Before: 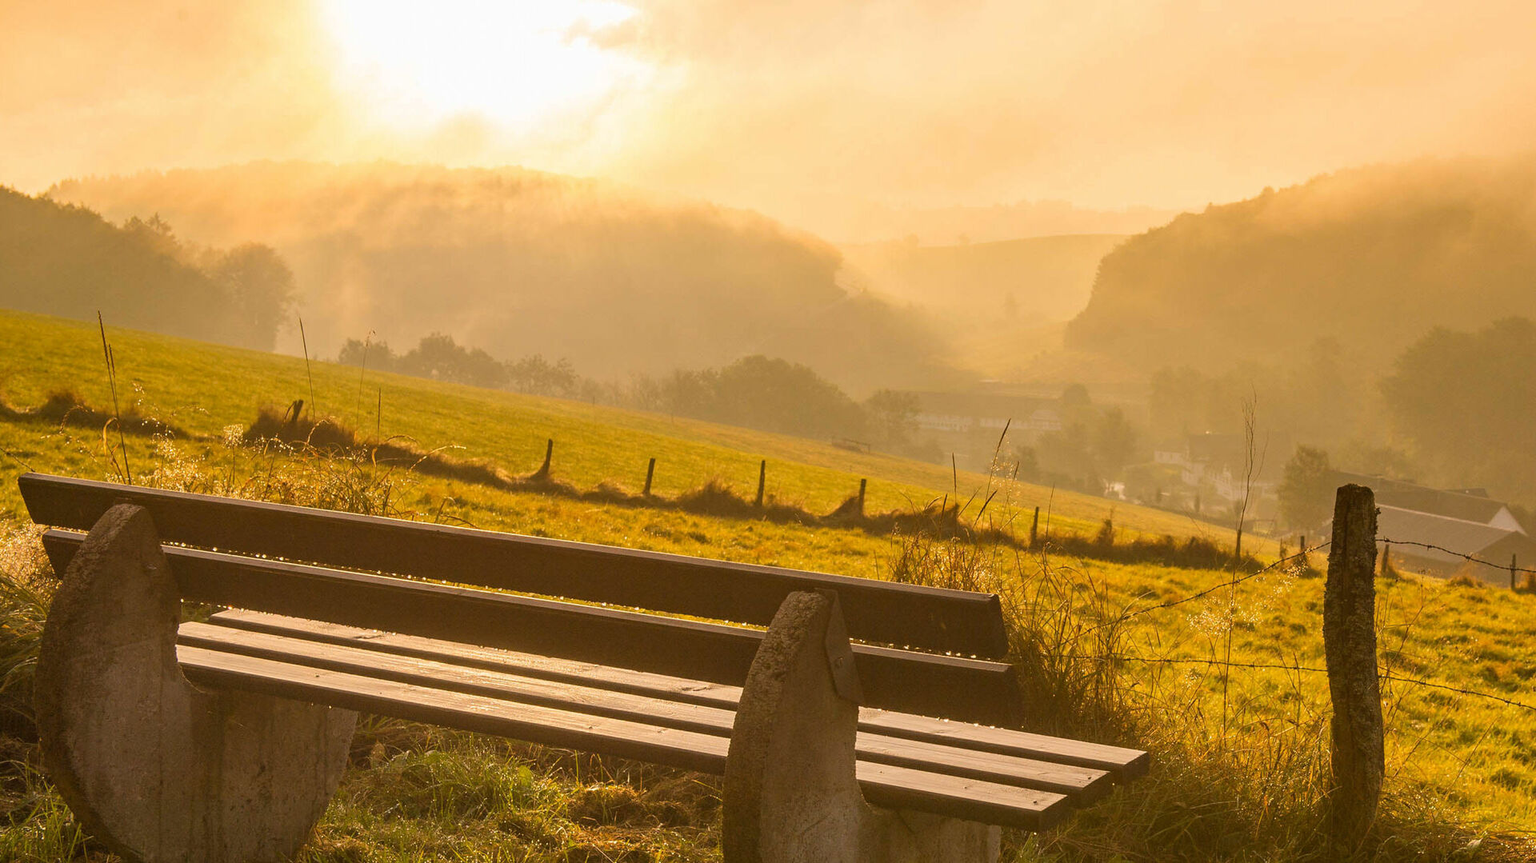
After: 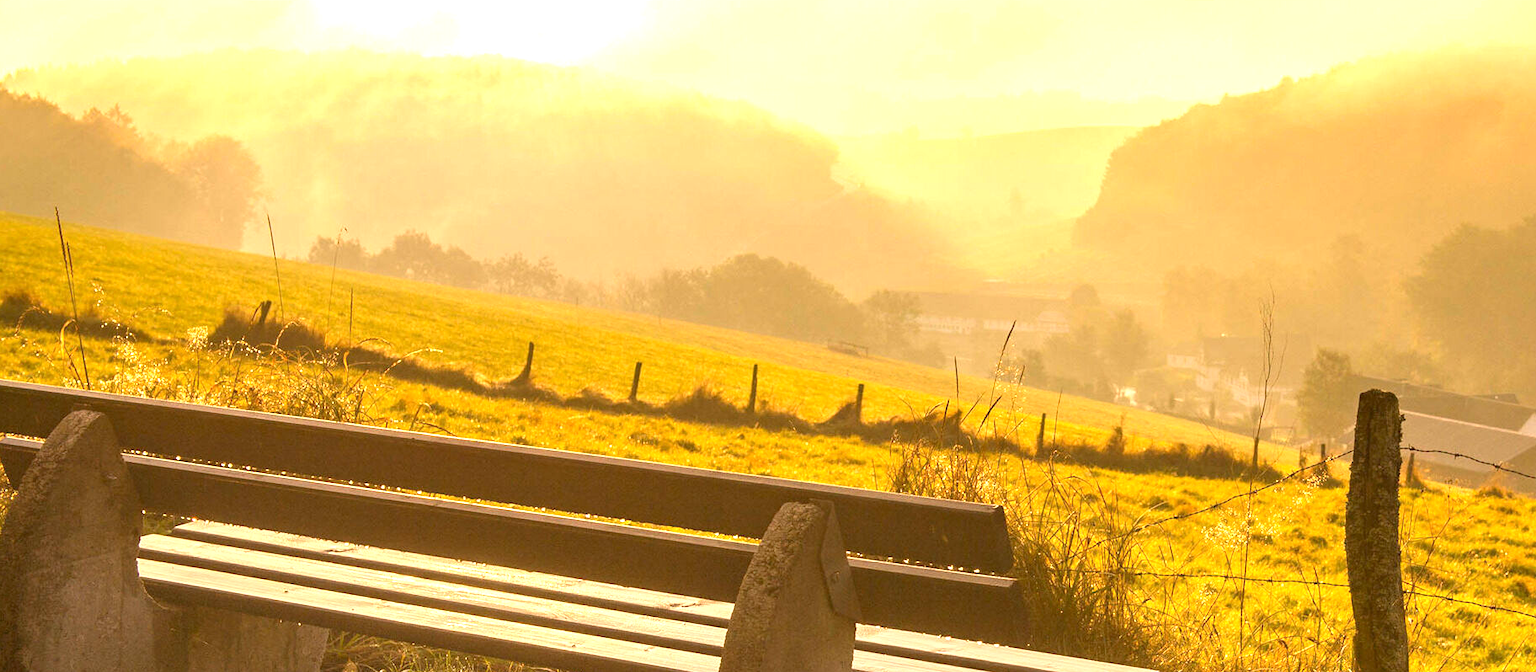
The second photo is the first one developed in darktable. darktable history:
exposure: black level correction 0.001, exposure 0.955 EV, compensate exposure bias true, compensate highlight preservation false
crop and rotate: left 2.991%, top 13.302%, right 1.981%, bottom 12.636%
